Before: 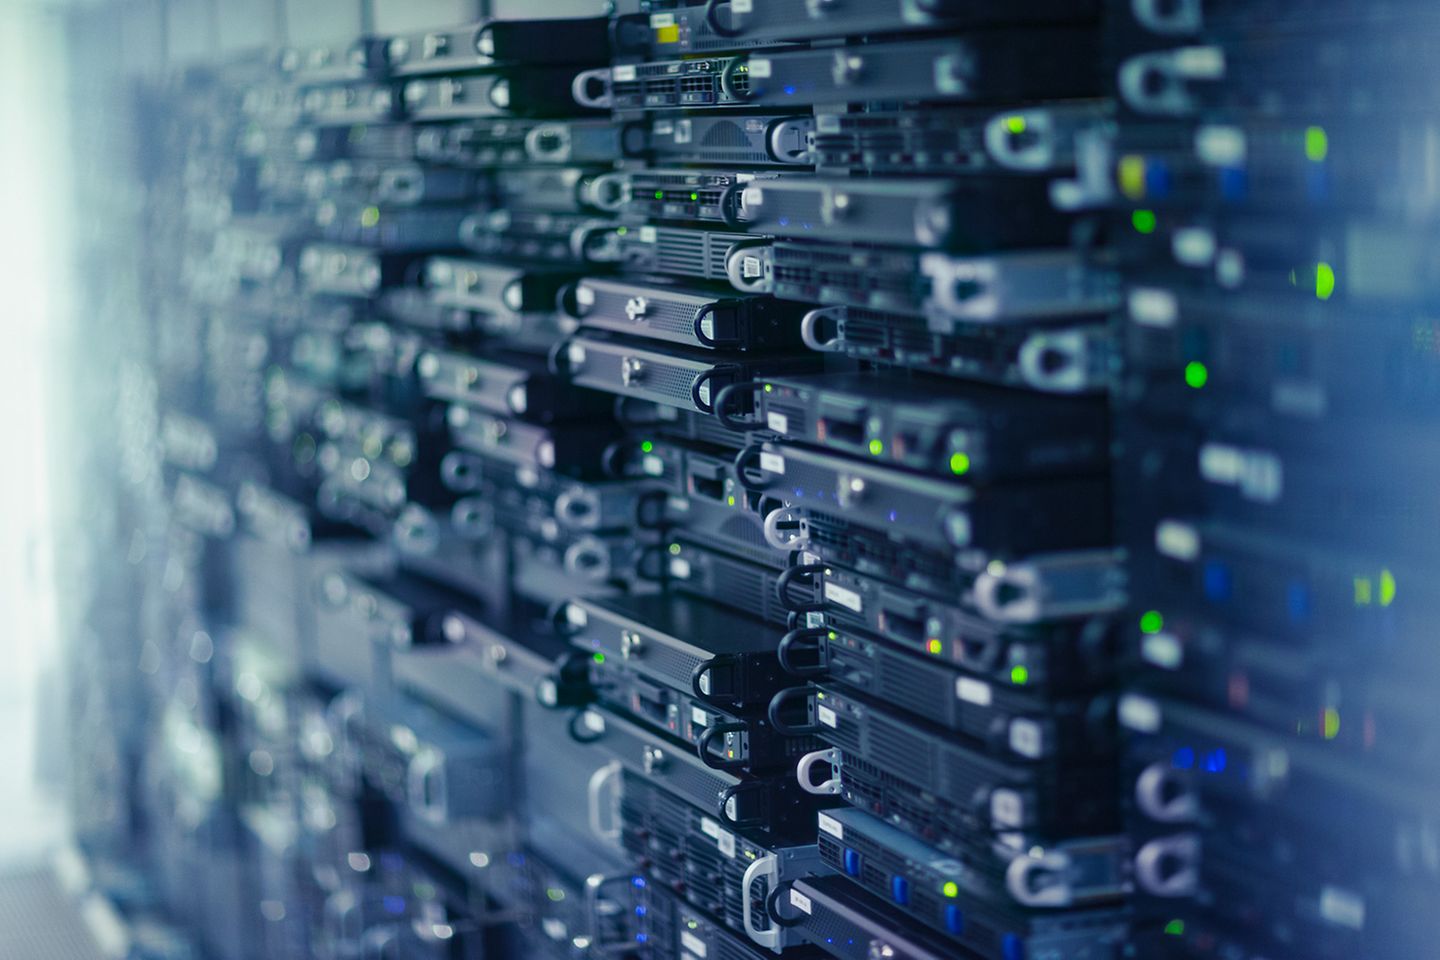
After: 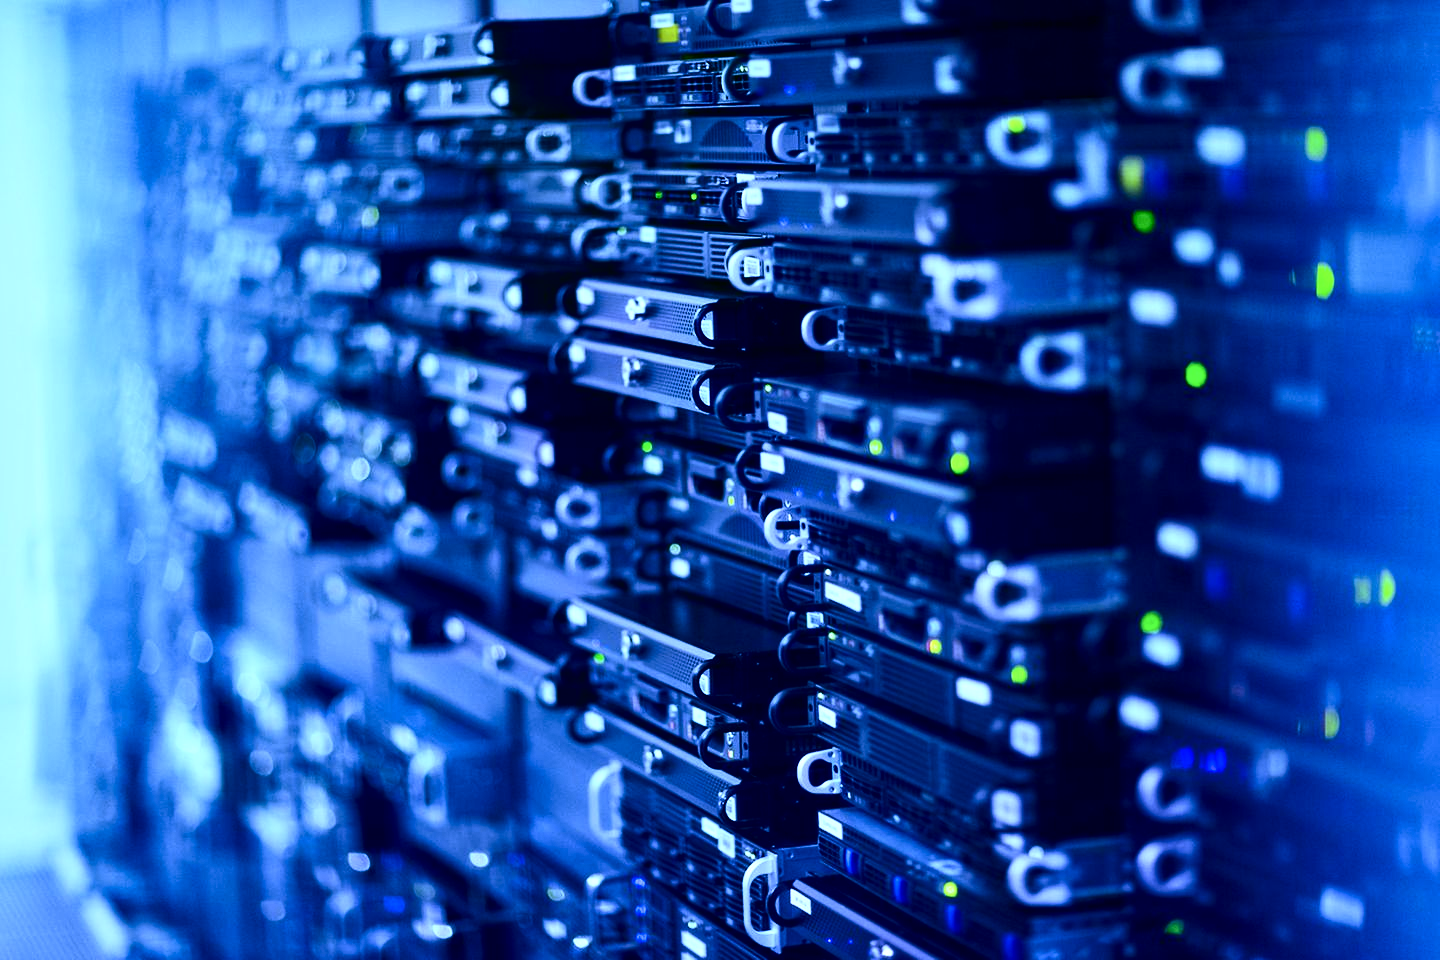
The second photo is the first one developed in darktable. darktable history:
contrast brightness saturation: contrast 0.2, brightness -0.11, saturation 0.1
white balance: red 0.766, blue 1.537
contrast equalizer: y [[0.601, 0.6, 0.598, 0.598, 0.6, 0.601], [0.5 ×6], [0.5 ×6], [0 ×6], [0 ×6]]
